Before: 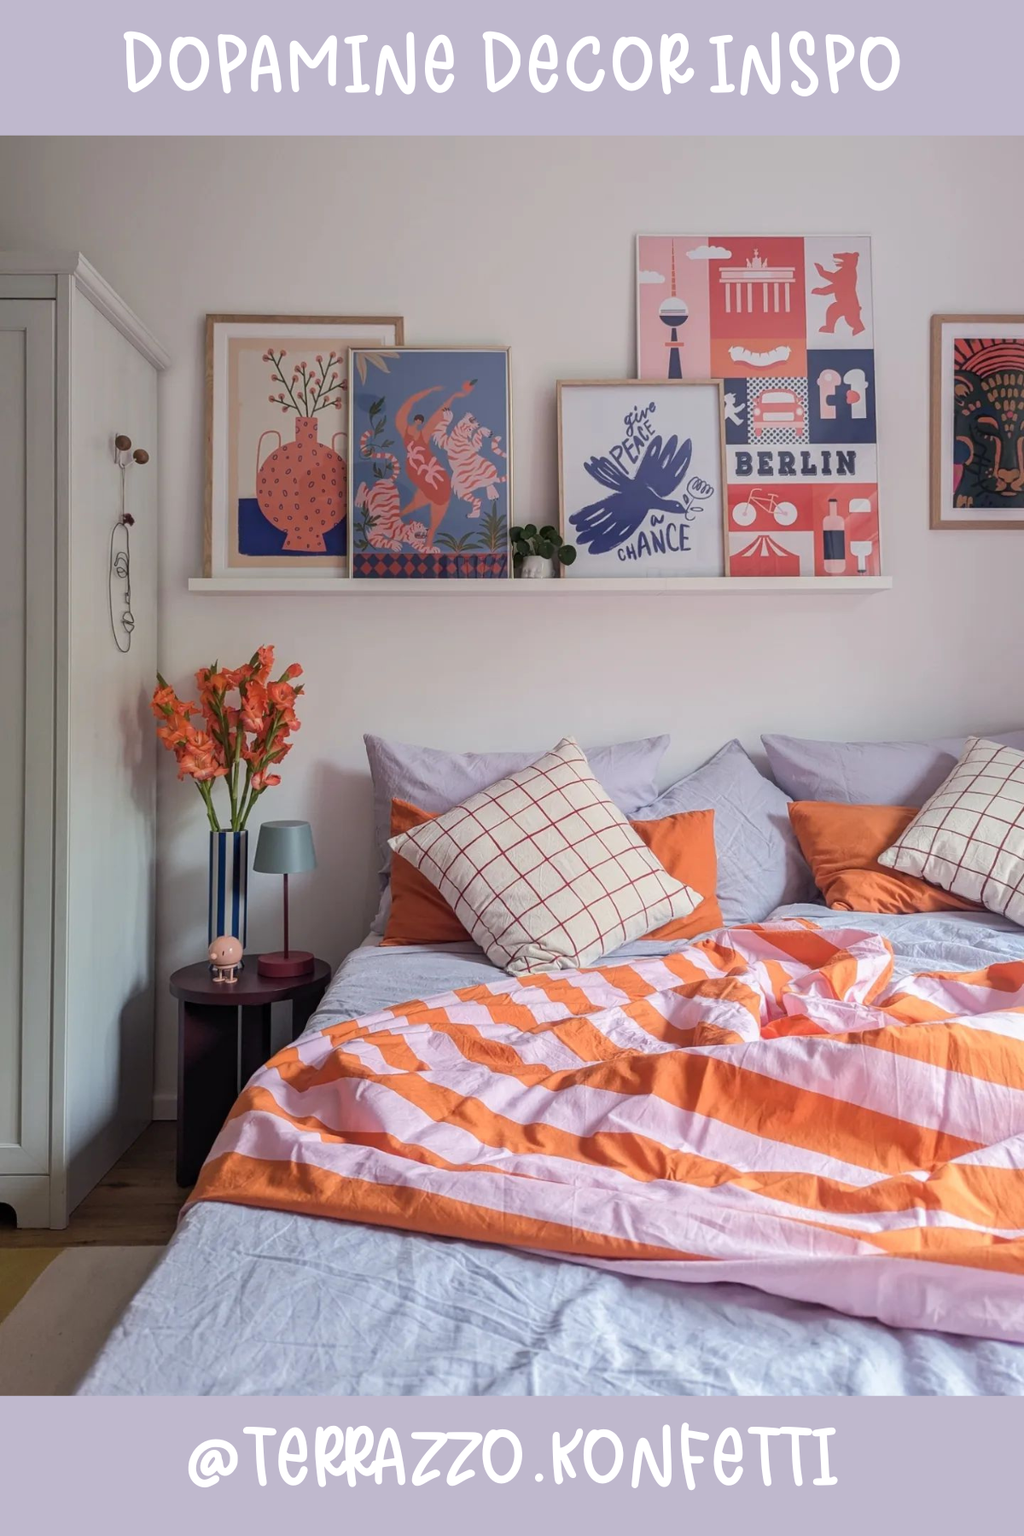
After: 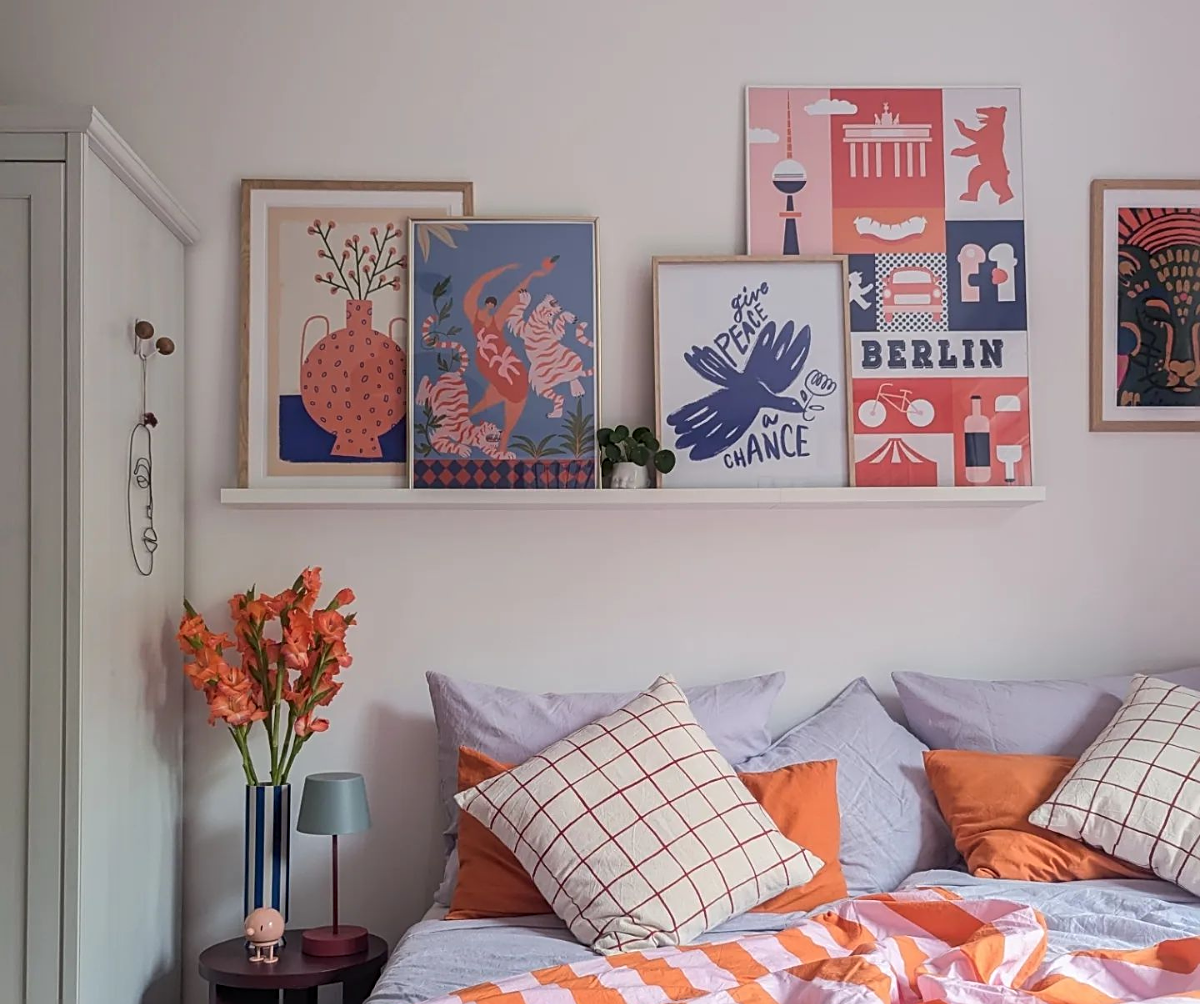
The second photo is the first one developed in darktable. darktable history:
sharpen: on, module defaults
crop and rotate: top 10.506%, bottom 33.716%
